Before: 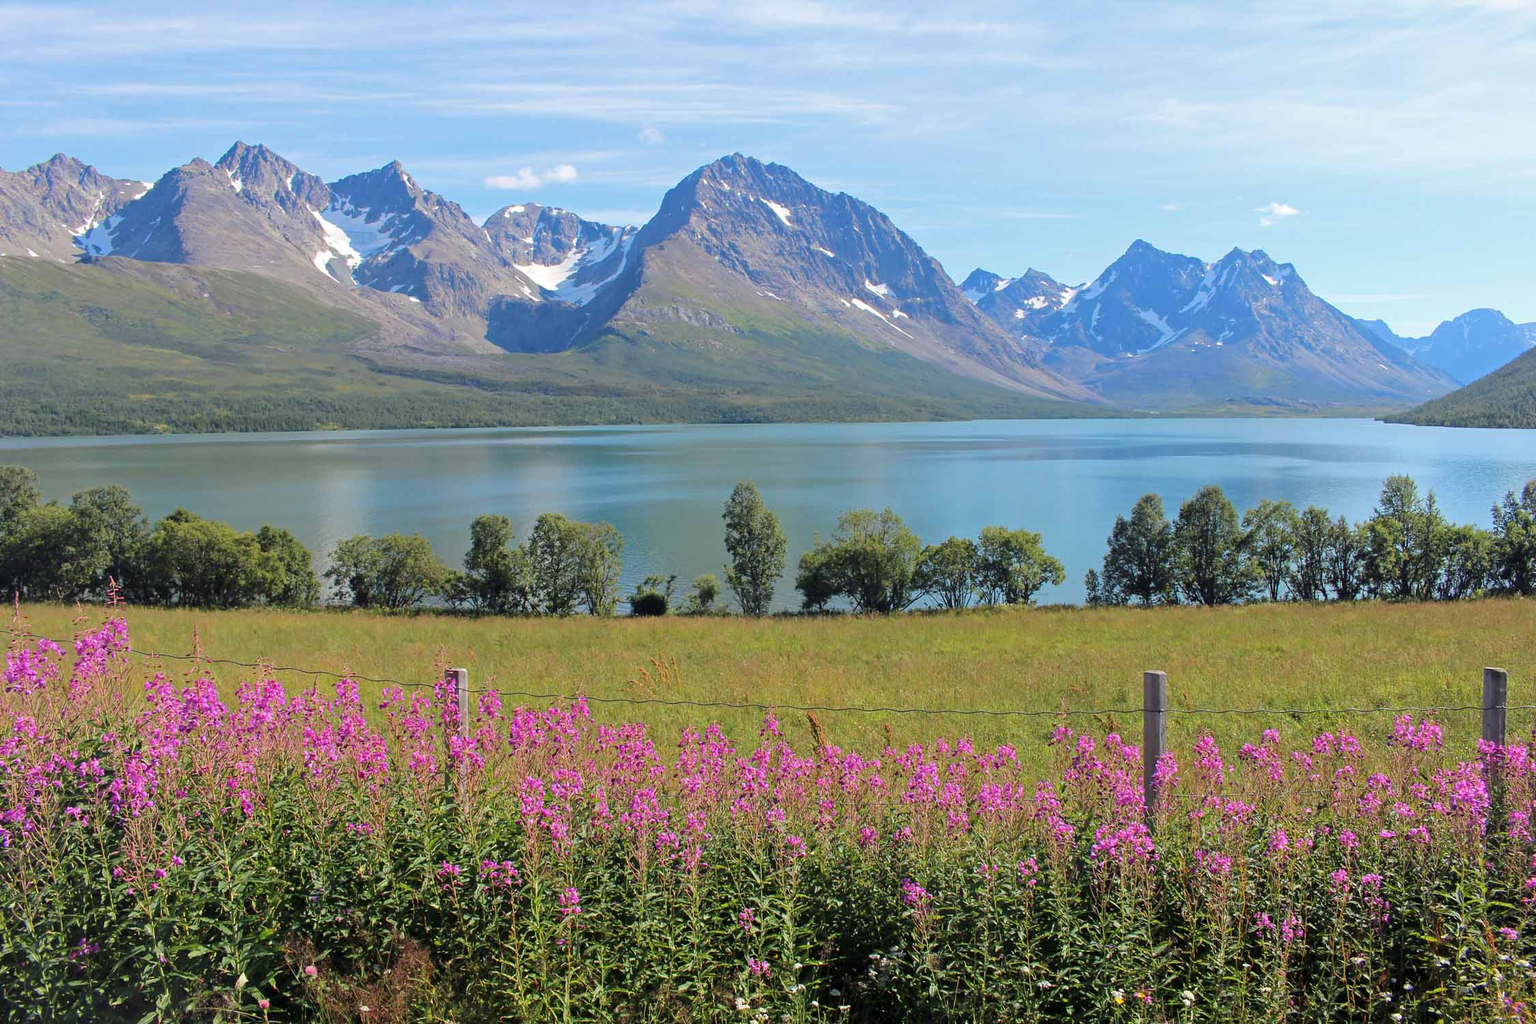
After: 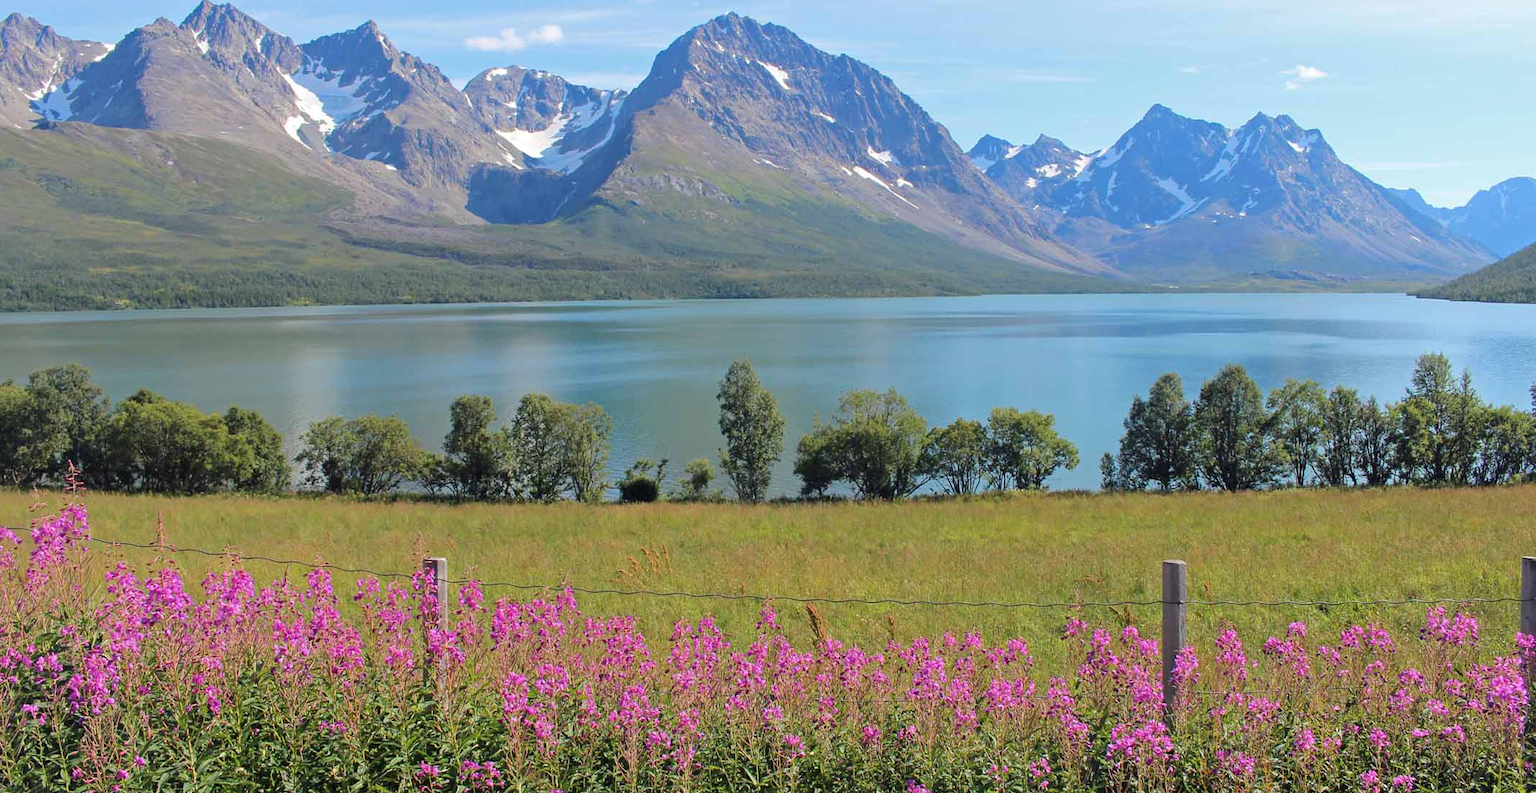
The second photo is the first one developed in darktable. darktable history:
crop and rotate: left 2.968%, top 13.838%, right 2.459%, bottom 12.866%
